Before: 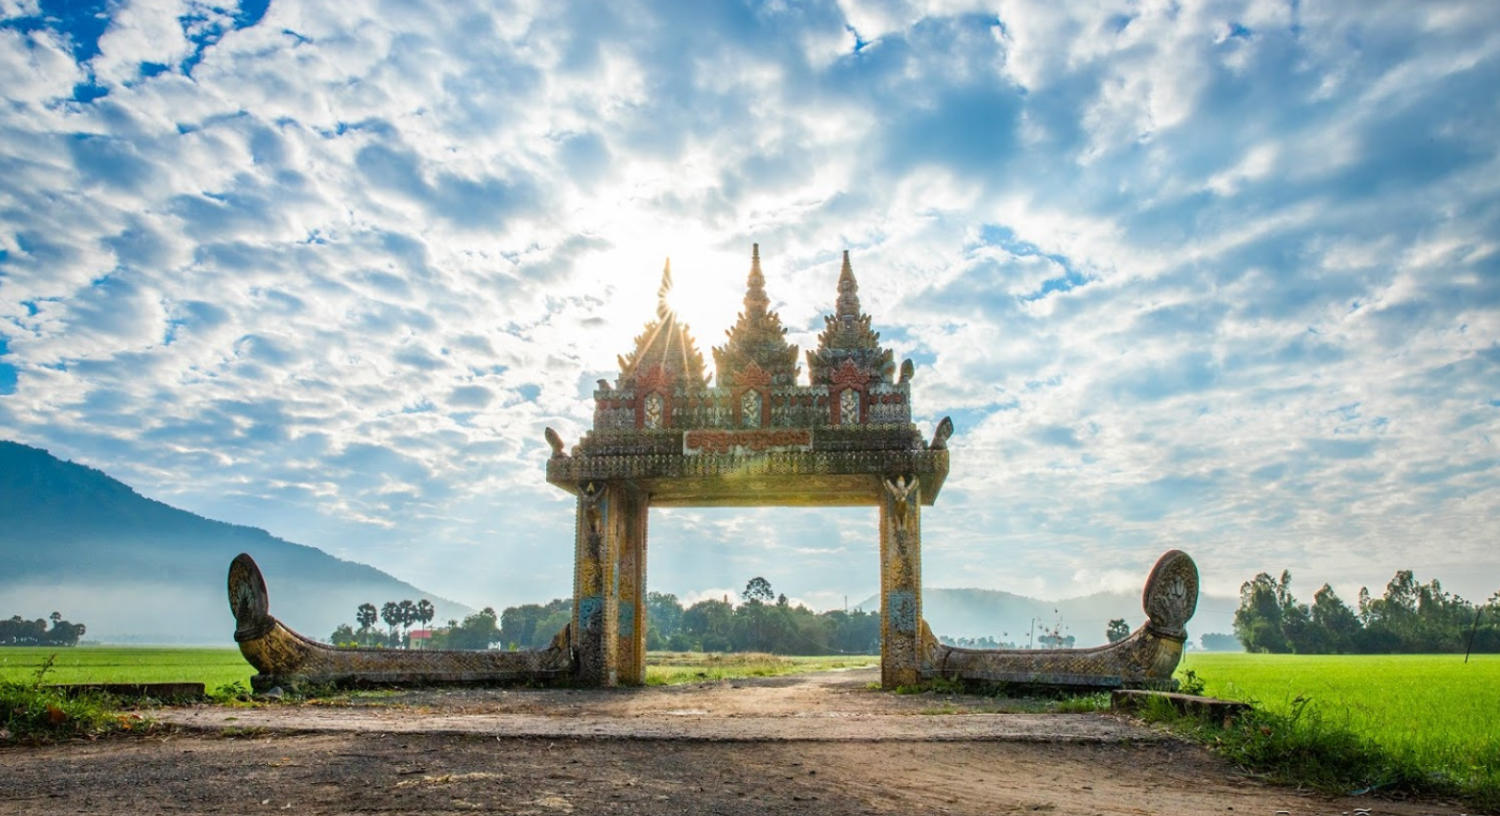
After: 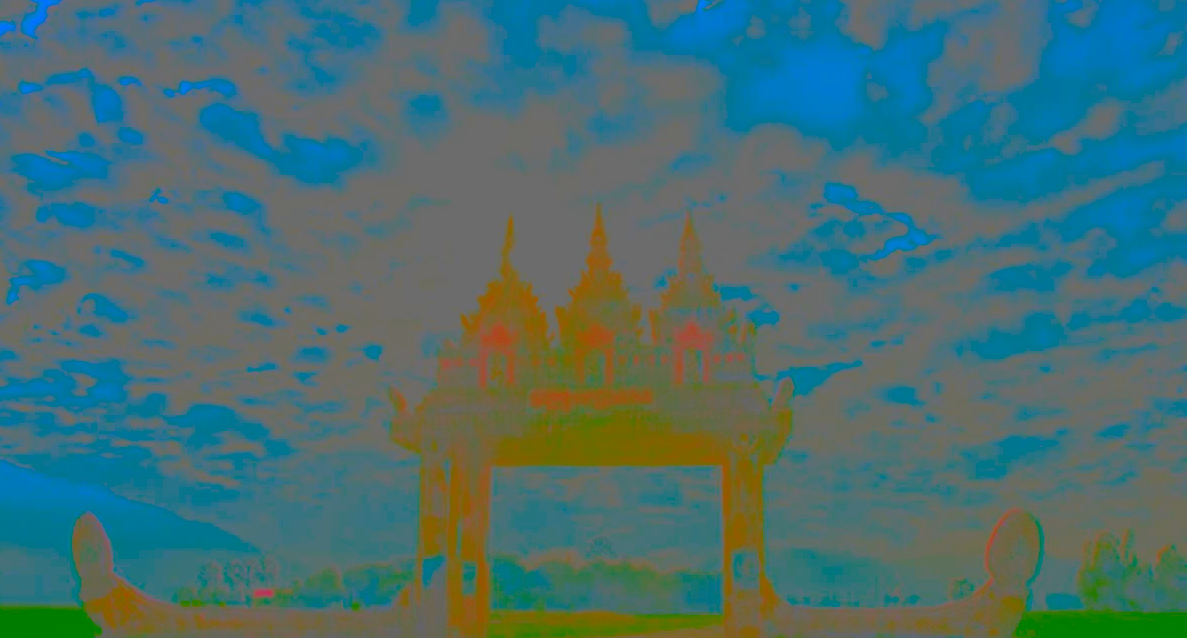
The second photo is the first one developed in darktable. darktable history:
sharpen: on, module defaults
tone curve: curves: ch0 [(0, 0.013) (0.054, 0.018) (0.205, 0.191) (0.289, 0.292) (0.39, 0.424) (0.493, 0.551) (0.647, 0.752) (0.778, 0.895) (1, 0.998)]; ch1 [(0, 0) (0.385, 0.343) (0.439, 0.415) (0.494, 0.495) (0.501, 0.501) (0.51, 0.509) (0.54, 0.546) (0.586, 0.606) (0.66, 0.701) (0.783, 0.804) (1, 1)]; ch2 [(0, 0) (0.32, 0.281) (0.403, 0.399) (0.441, 0.428) (0.47, 0.469) (0.498, 0.496) (0.524, 0.538) (0.566, 0.579) (0.633, 0.665) (0.7, 0.711) (1, 1)], color space Lab, independent channels, preserve colors none
crop and rotate: left 10.485%, top 5.086%, right 10.374%, bottom 16.617%
contrast brightness saturation: contrast -0.973, brightness -0.159, saturation 0.748
